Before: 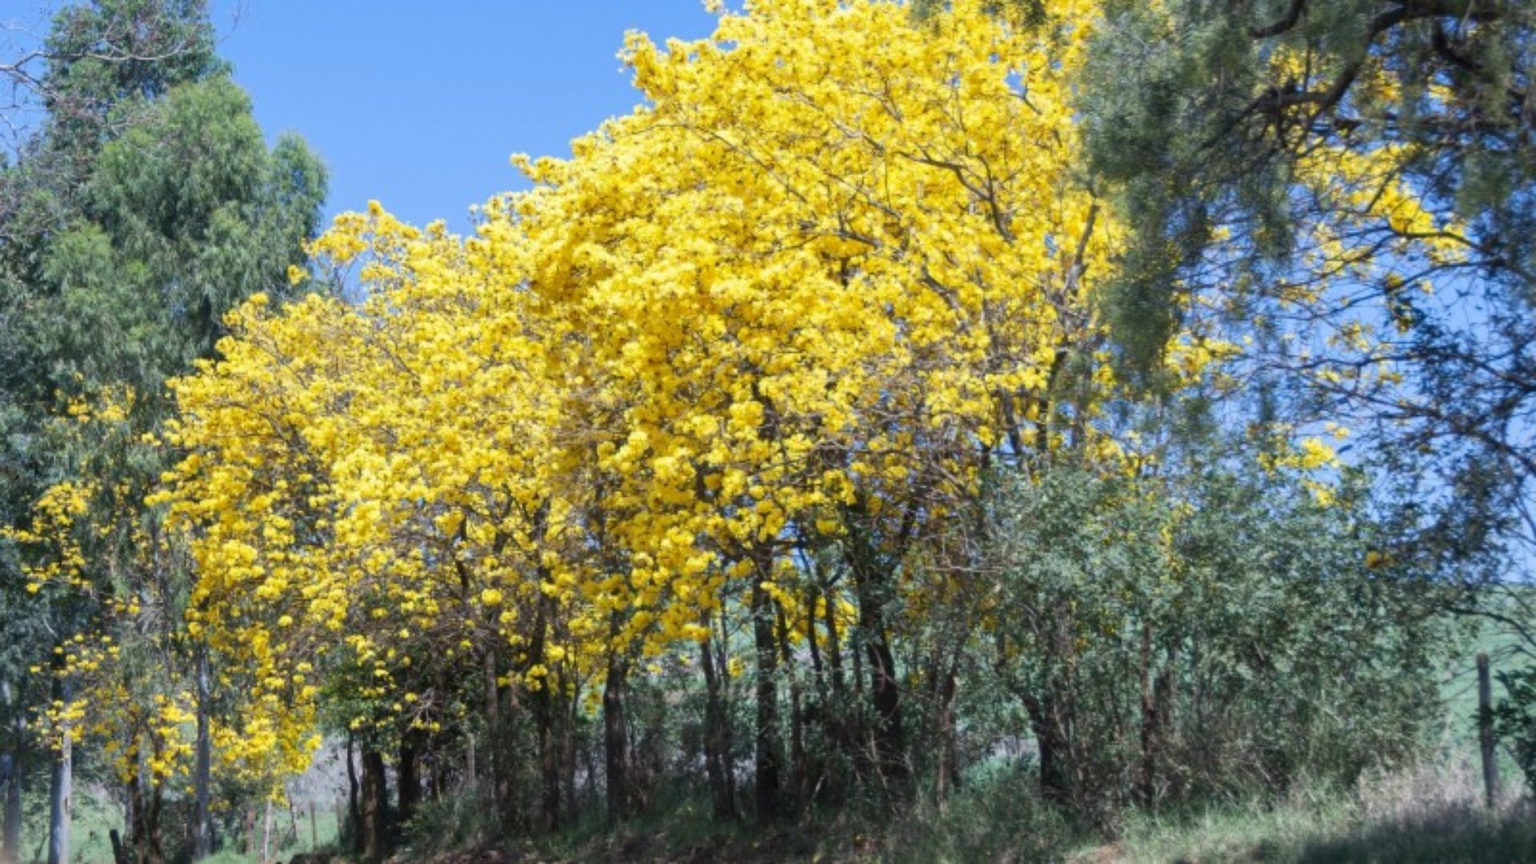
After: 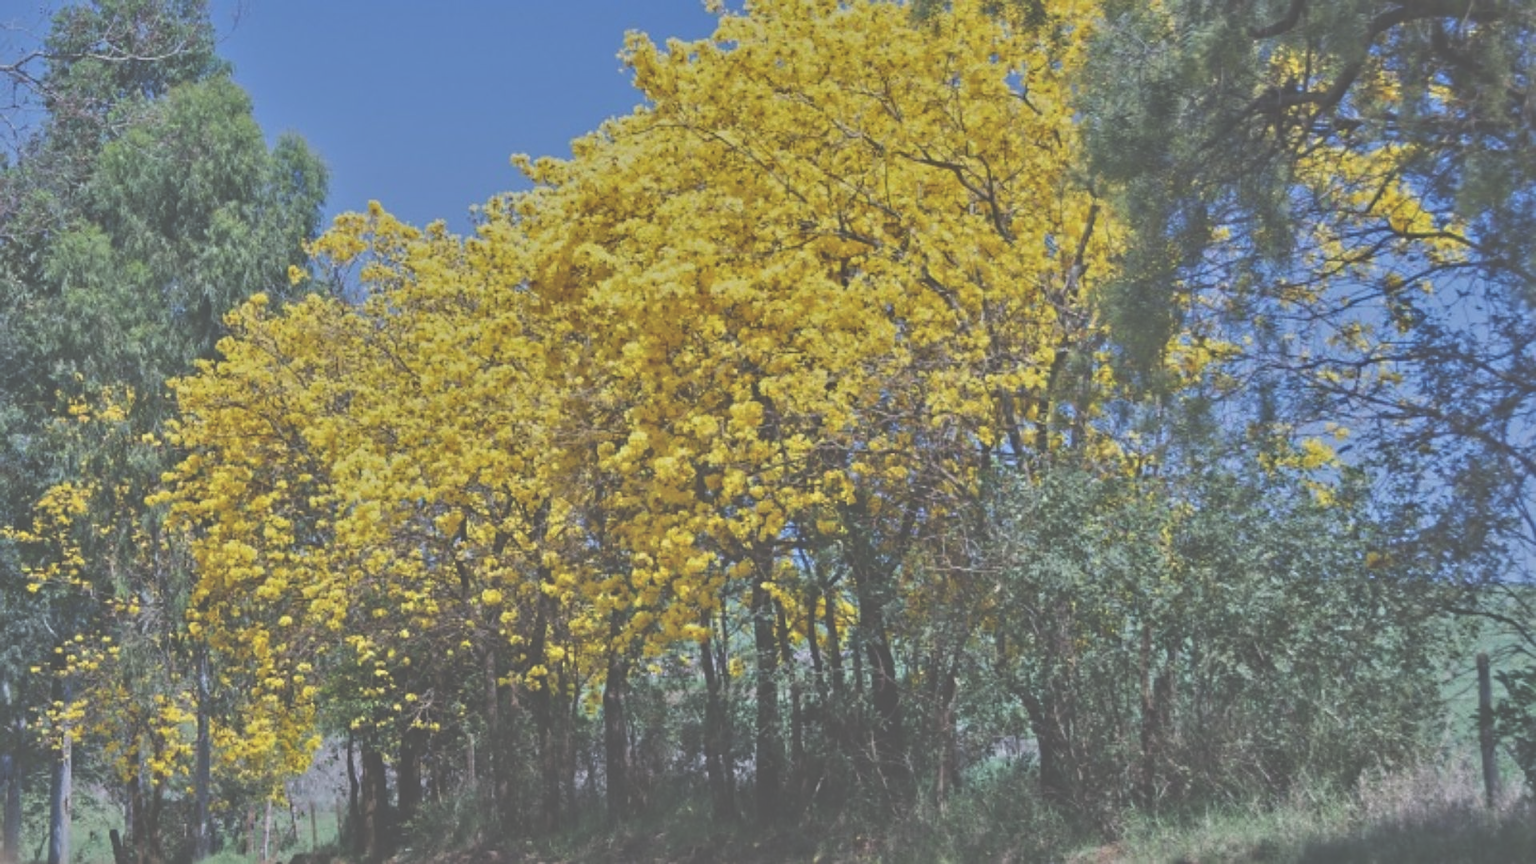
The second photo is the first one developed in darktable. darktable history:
sharpen: on, module defaults
exposure: black level correction -0.087, compensate highlight preservation false
tone equalizer: -8 EV -0.002 EV, -7 EV 0.005 EV, -6 EV -0.008 EV, -5 EV 0.007 EV, -4 EV -0.042 EV, -3 EV -0.233 EV, -2 EV -0.662 EV, -1 EV -0.983 EV, +0 EV -0.969 EV, smoothing diameter 2%, edges refinement/feathering 20, mask exposure compensation -1.57 EV, filter diffusion 5
white balance: red 1.004, blue 1.024
shadows and highlights: soften with gaussian
